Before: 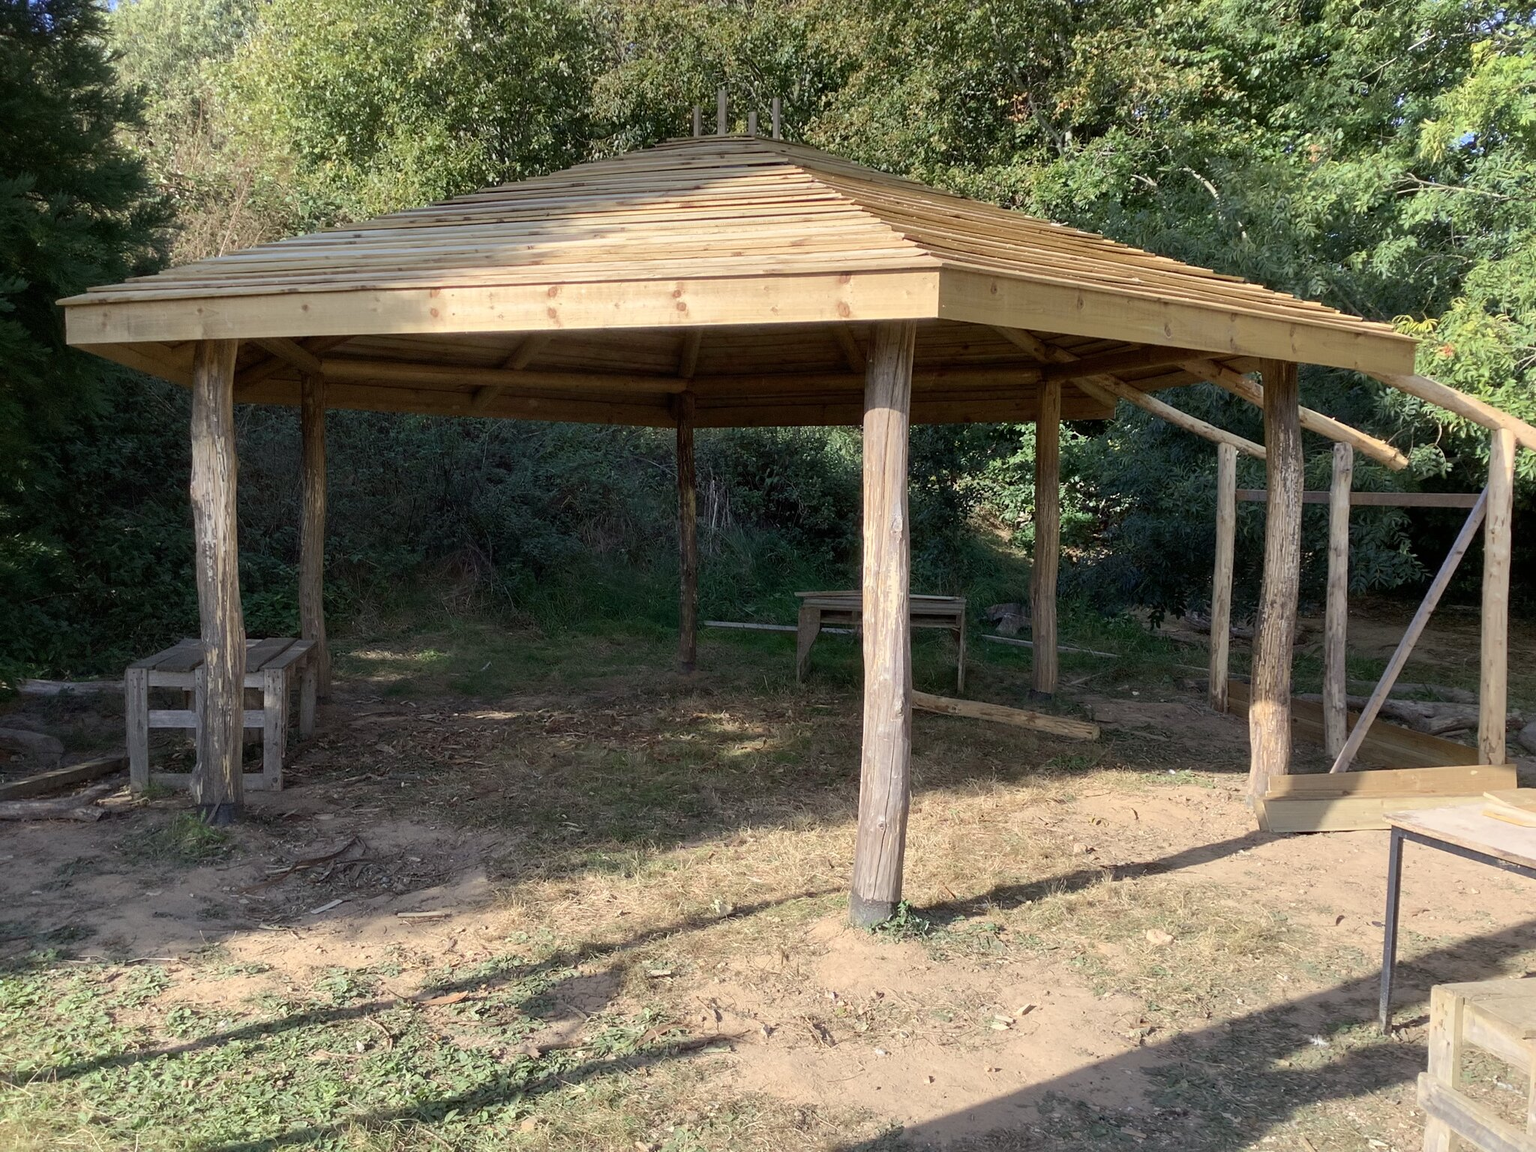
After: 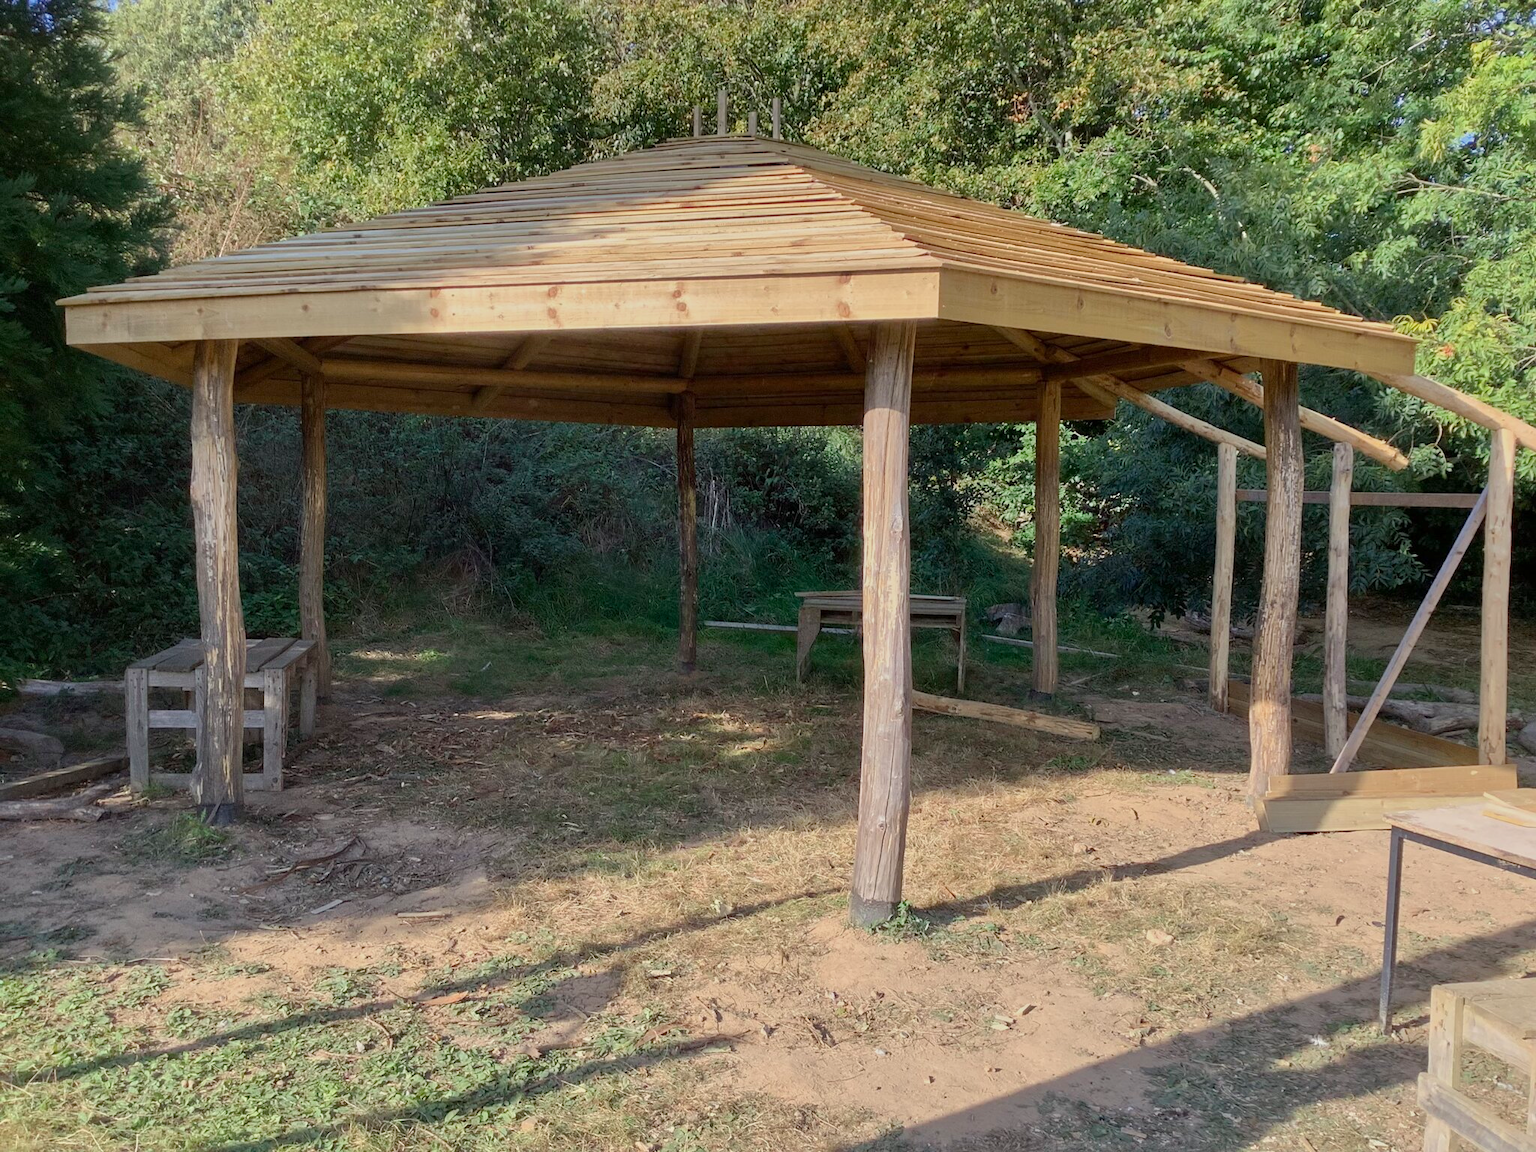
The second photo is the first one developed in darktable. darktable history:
exposure: exposure 0.574 EV, compensate highlight preservation false
tone equalizer: -8 EV -0.002 EV, -7 EV 0.005 EV, -6 EV -0.008 EV, -5 EV 0.007 EV, -4 EV -0.042 EV, -3 EV -0.233 EV, -2 EV -0.662 EV, -1 EV -0.983 EV, +0 EV -0.969 EV, smoothing diameter 2%, edges refinement/feathering 20, mask exposure compensation -1.57 EV, filter diffusion 5
